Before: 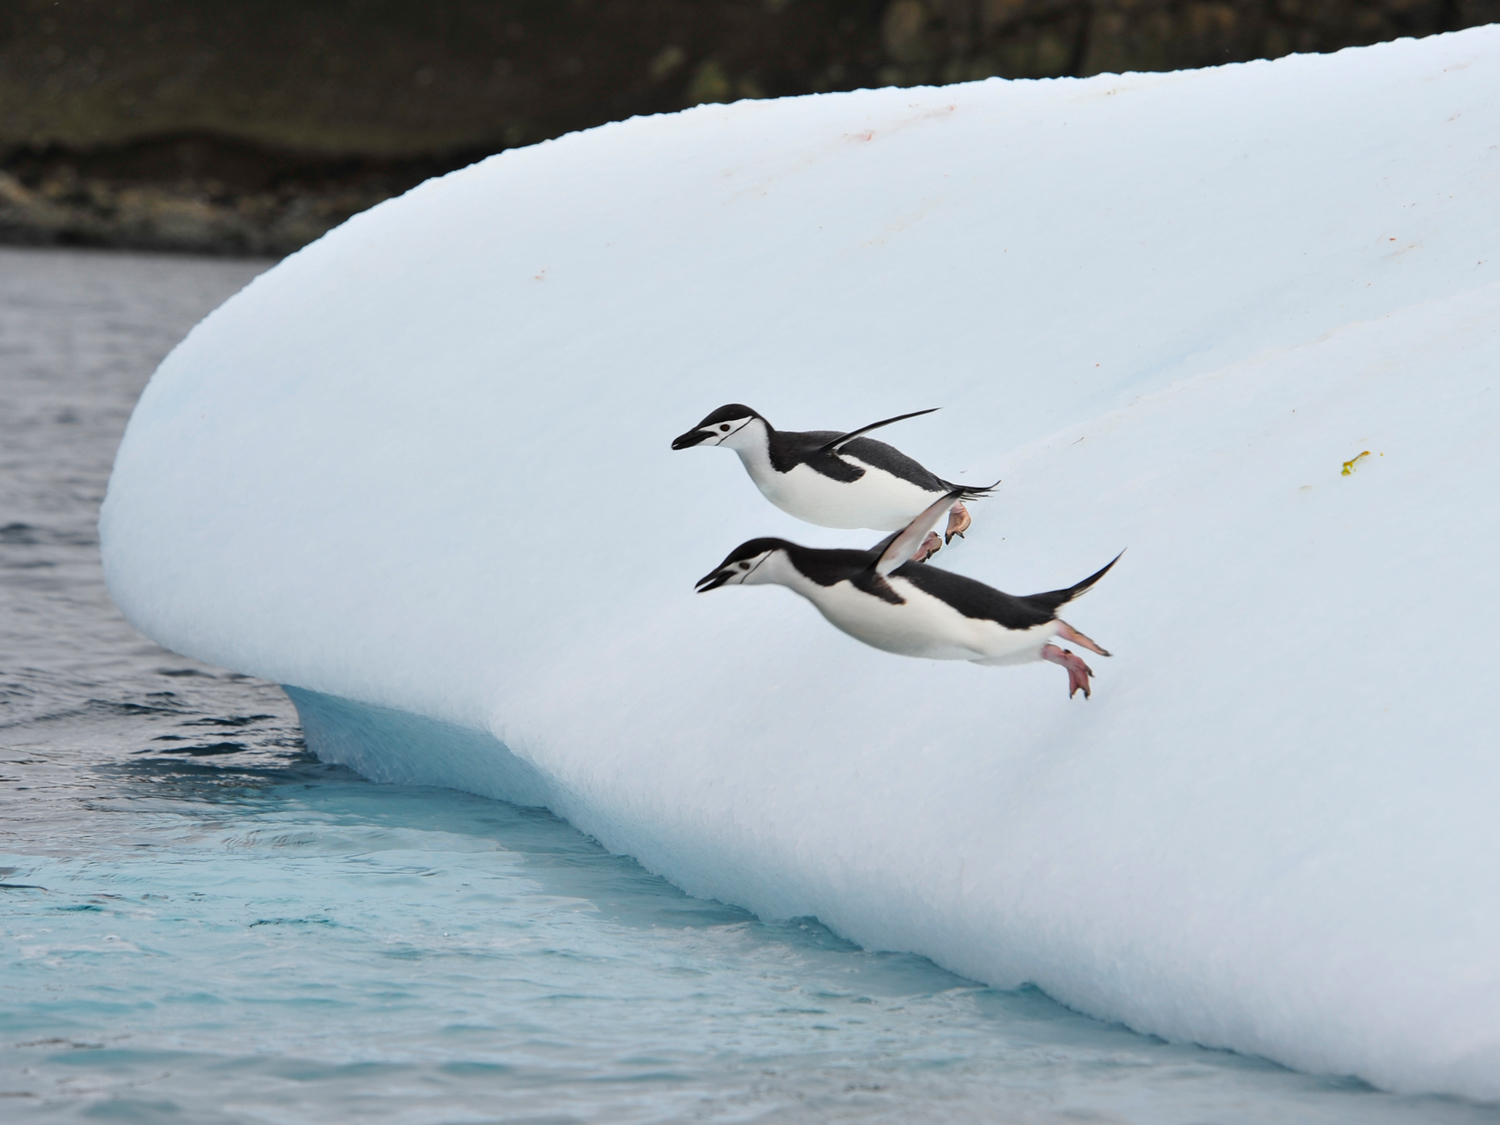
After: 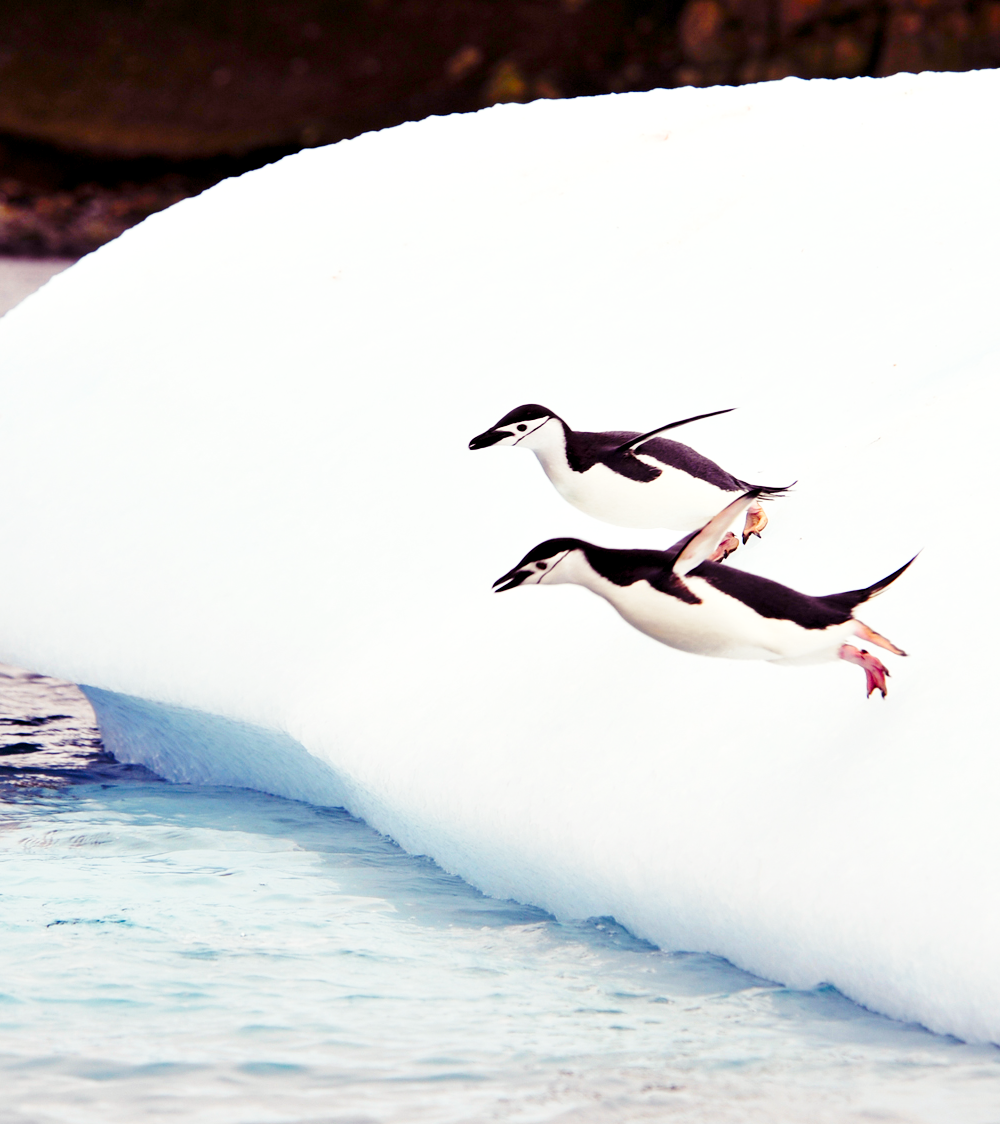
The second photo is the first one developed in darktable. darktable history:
crop and rotate: left 13.537%, right 19.796%
base curve: curves: ch0 [(0, 0) (0.028, 0.03) (0.121, 0.232) (0.46, 0.748) (0.859, 0.968) (1, 1)], preserve colors none
color balance rgb: shadows lift › luminance -21.66%, shadows lift › chroma 8.98%, shadows lift › hue 283.37°, power › chroma 1.55%, power › hue 25.59°, highlights gain › luminance 6.08%, highlights gain › chroma 2.55%, highlights gain › hue 90°, global offset › luminance -0.87%, perceptual saturation grading › global saturation 27.49%, perceptual saturation grading › highlights -28.39%, perceptual saturation grading › mid-tones 15.22%, perceptual saturation grading › shadows 33.98%, perceptual brilliance grading › highlights 10%, perceptual brilliance grading › mid-tones 5%
